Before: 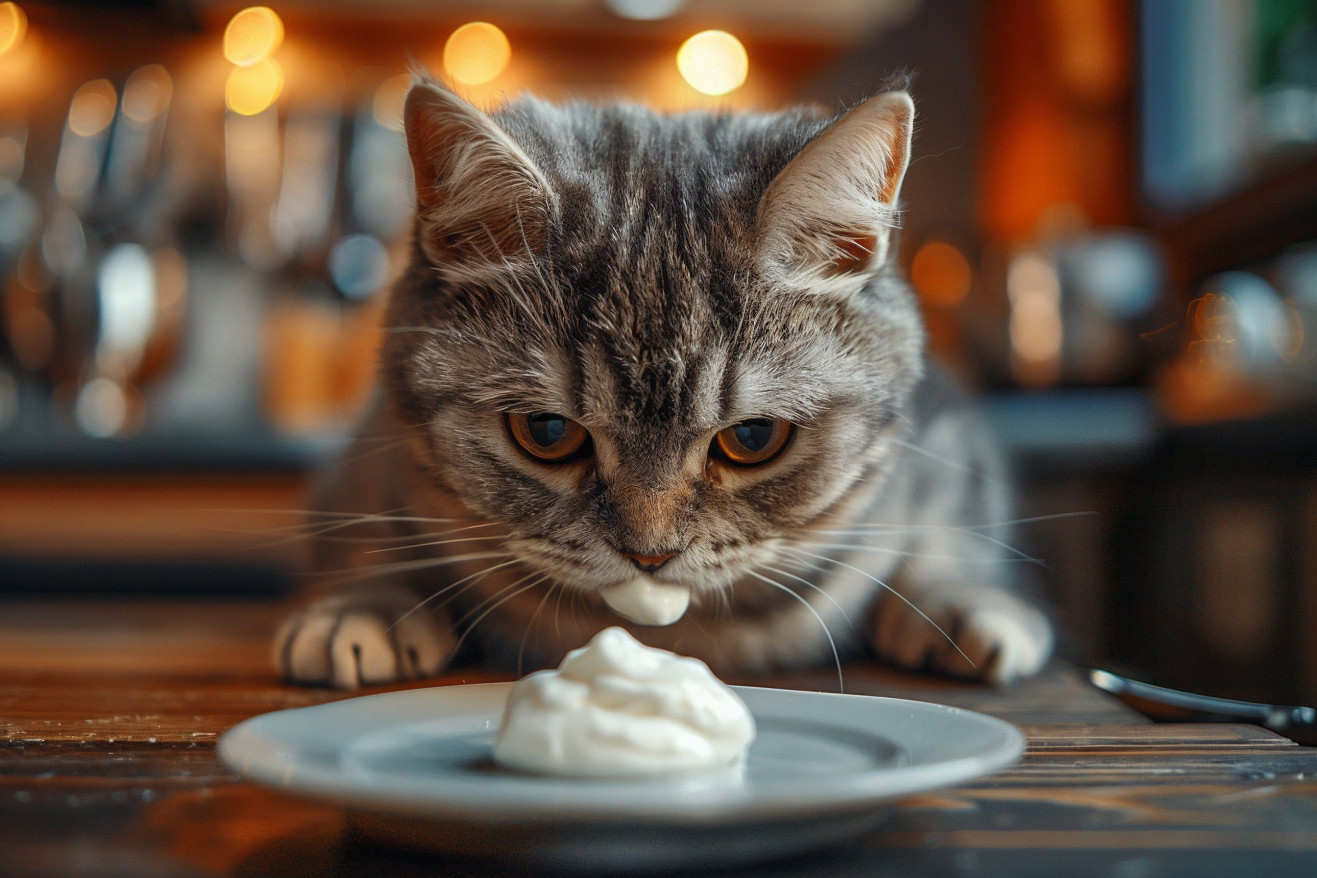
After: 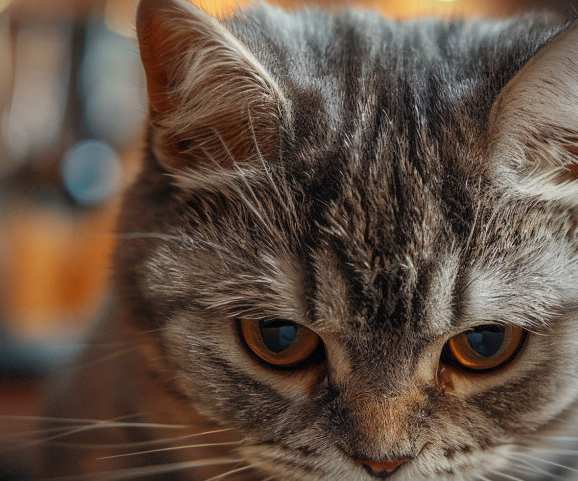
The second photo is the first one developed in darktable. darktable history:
vignetting: fall-off radius 61.17%, dithering 8-bit output
crop: left 20.394%, top 10.757%, right 35.714%, bottom 34.413%
